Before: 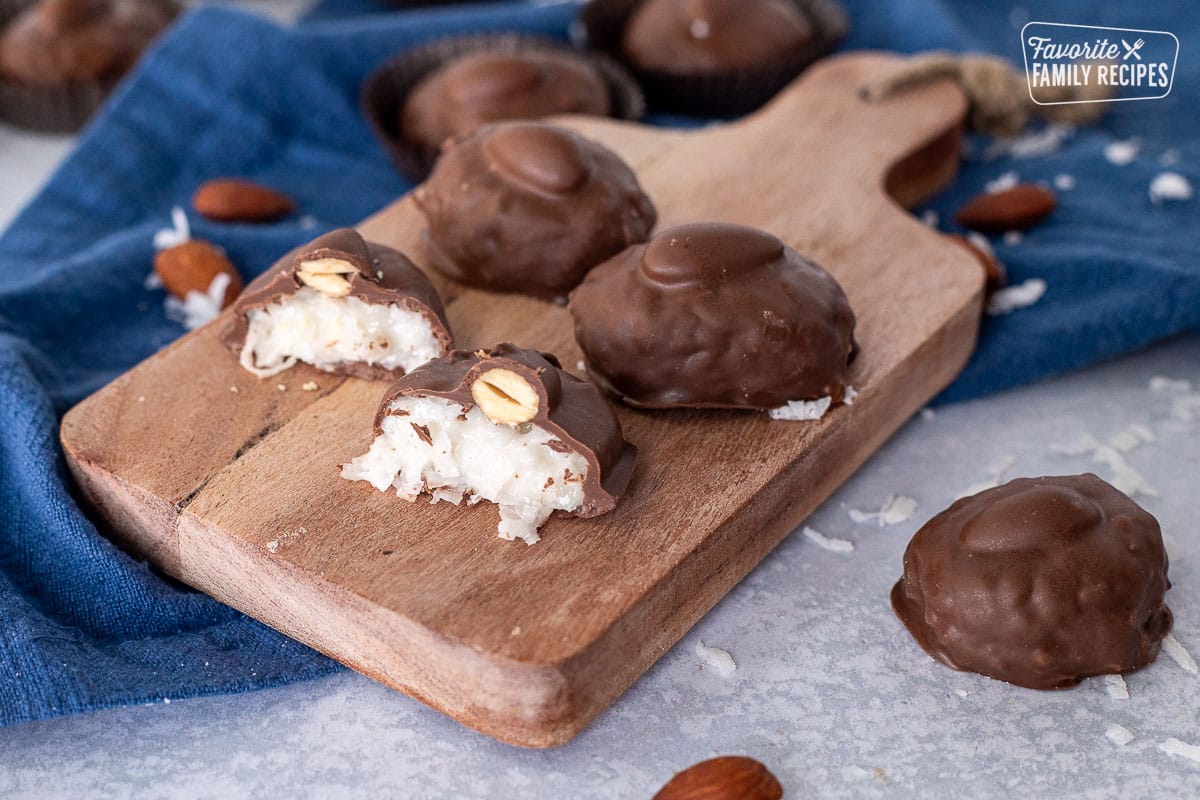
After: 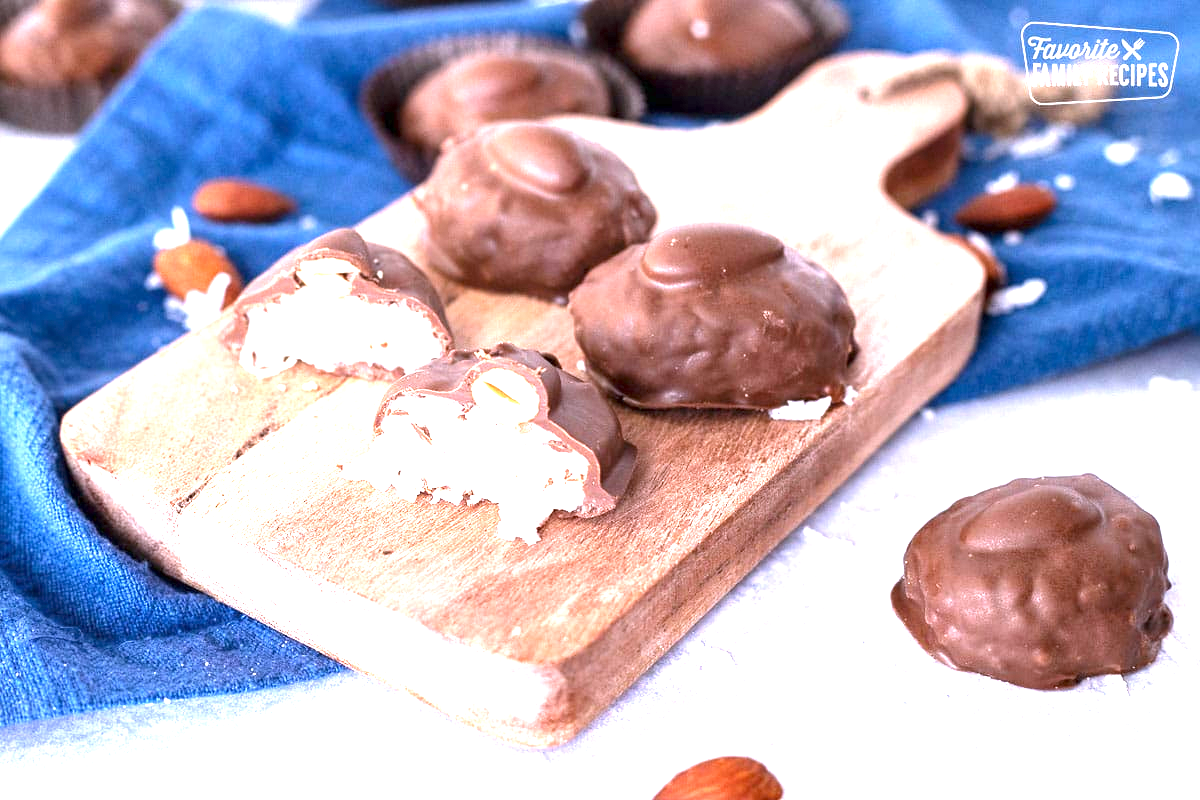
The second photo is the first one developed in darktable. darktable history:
exposure: exposure 2 EV, compensate highlight preservation false
white balance: red 1.004, blue 1.096
